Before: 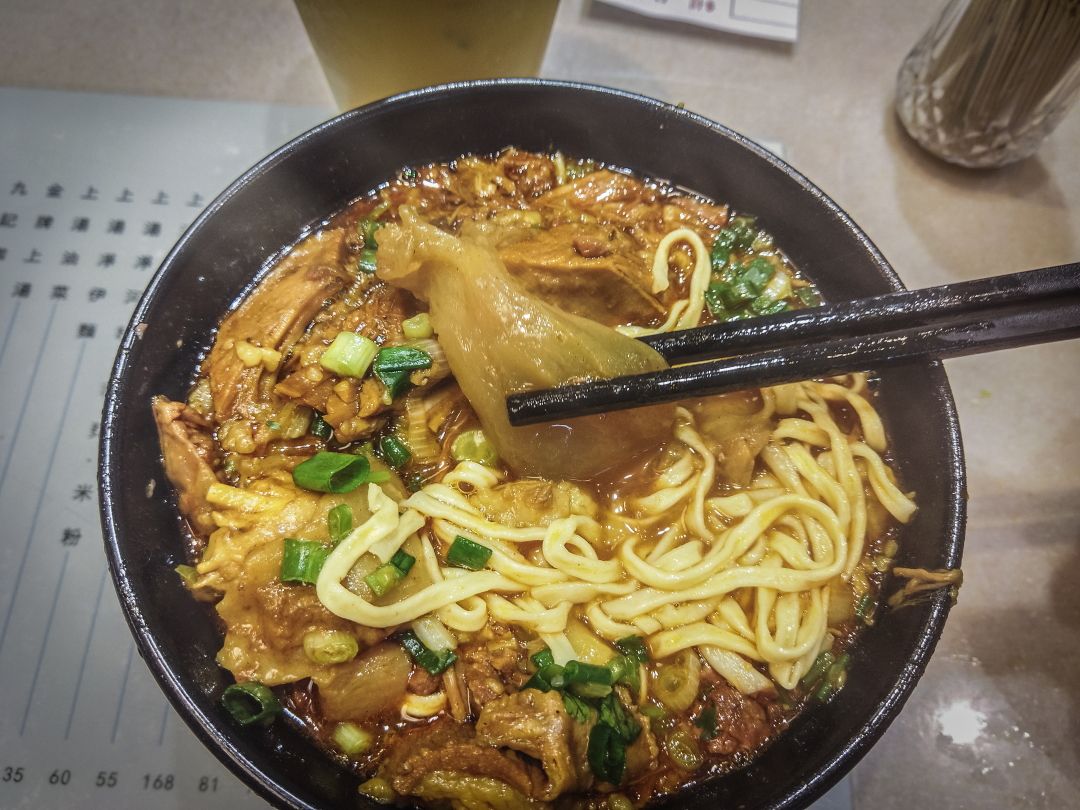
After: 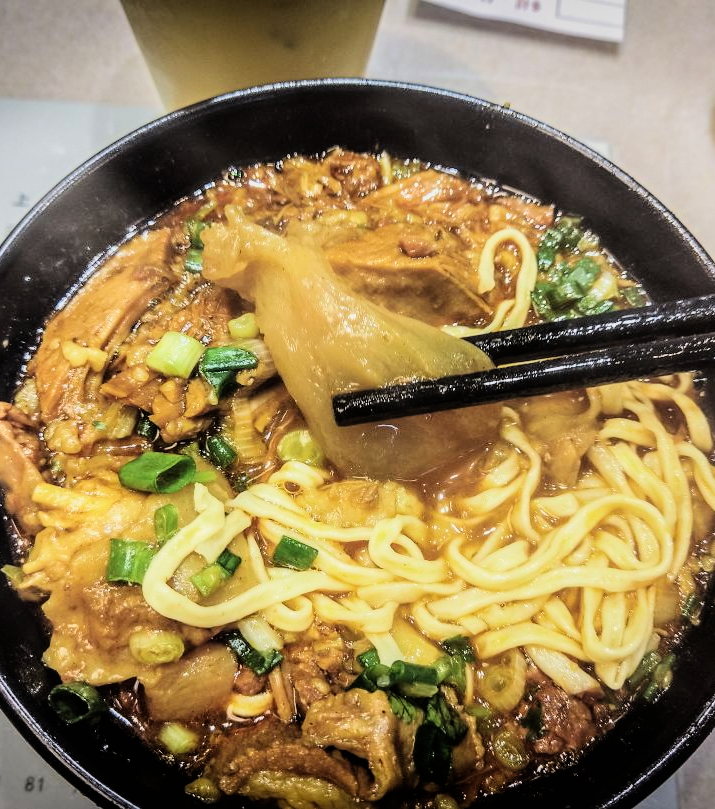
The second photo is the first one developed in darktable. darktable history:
tone equalizer: -8 EV -0.761 EV, -7 EV -0.73 EV, -6 EV -0.621 EV, -5 EV -0.379 EV, -3 EV 0.396 EV, -2 EV 0.6 EV, -1 EV 0.677 EV, +0 EV 0.763 EV, mask exposure compensation -0.491 EV
filmic rgb: black relative exposure -7.65 EV, white relative exposure 4.56 EV, hardness 3.61, contrast 1.242, color science v6 (2022)
crop and rotate: left 16.216%, right 17.497%
